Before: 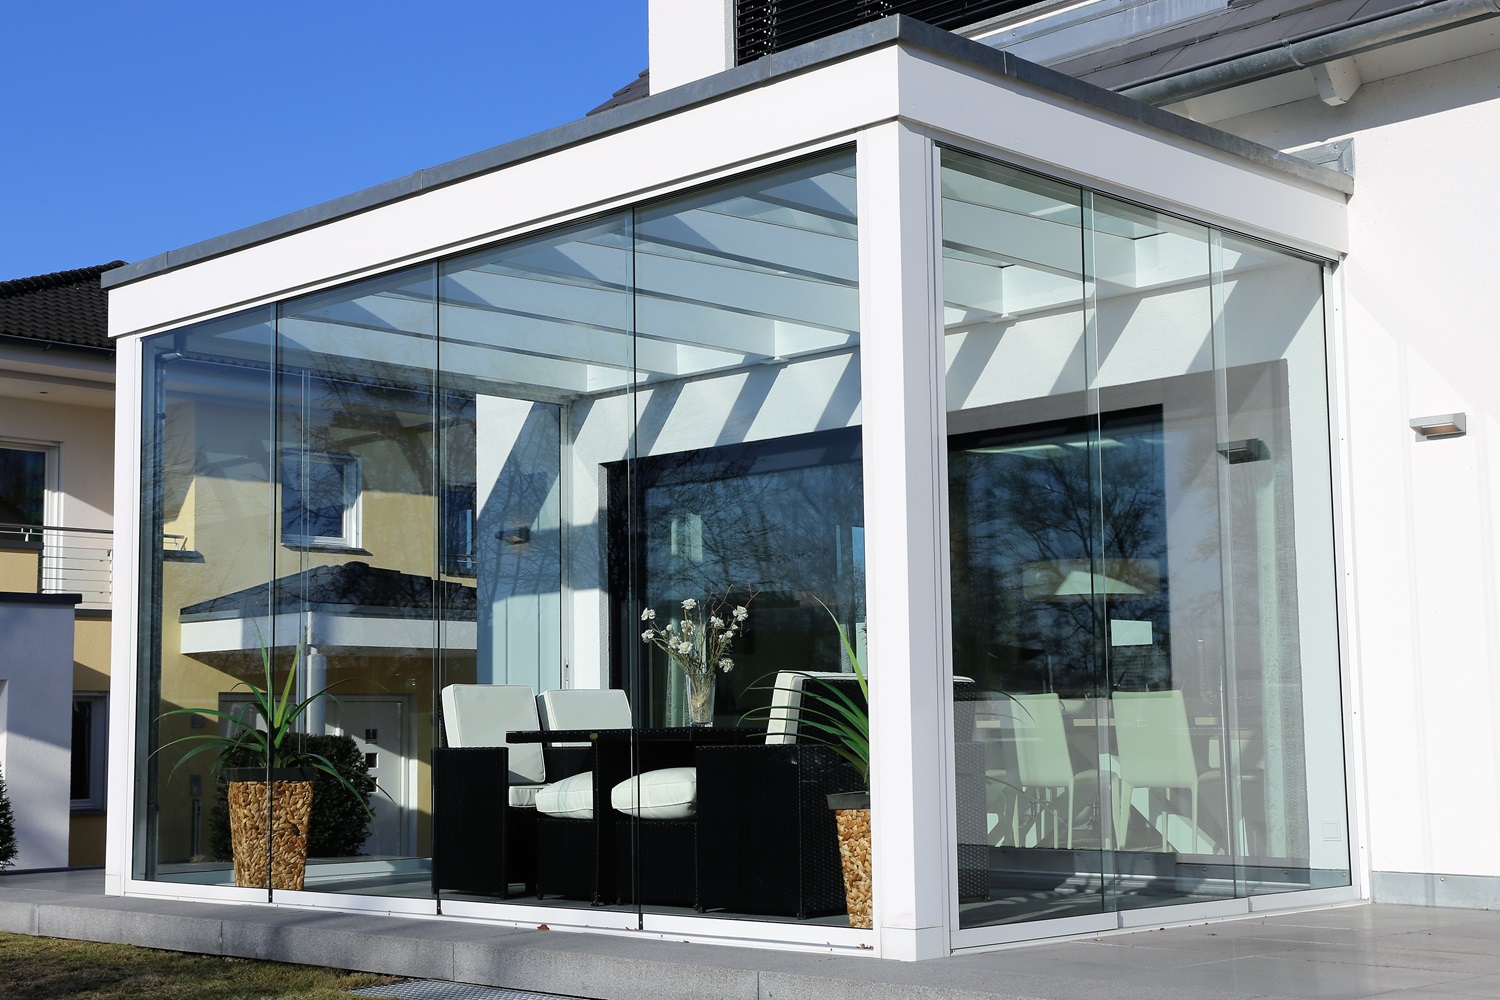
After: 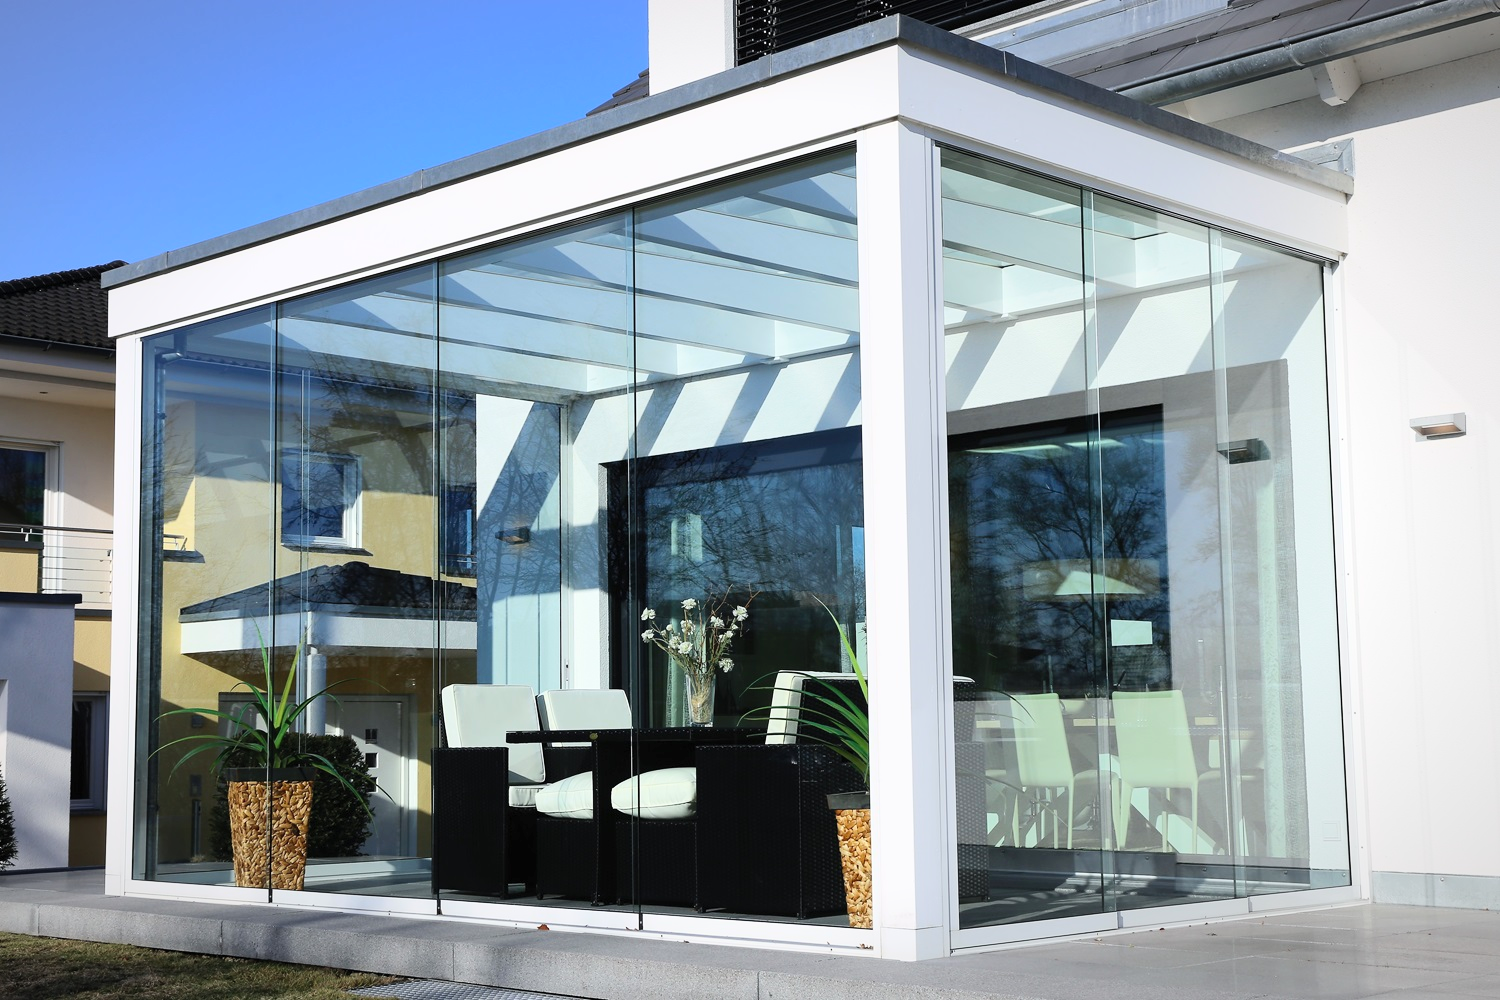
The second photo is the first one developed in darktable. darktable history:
tone equalizer: on, module defaults
vignetting: fall-off radius 99.19%, width/height ratio 1.337
contrast brightness saturation: contrast 0.204, brightness 0.161, saturation 0.226
exposure: compensate exposure bias true, compensate highlight preservation false
